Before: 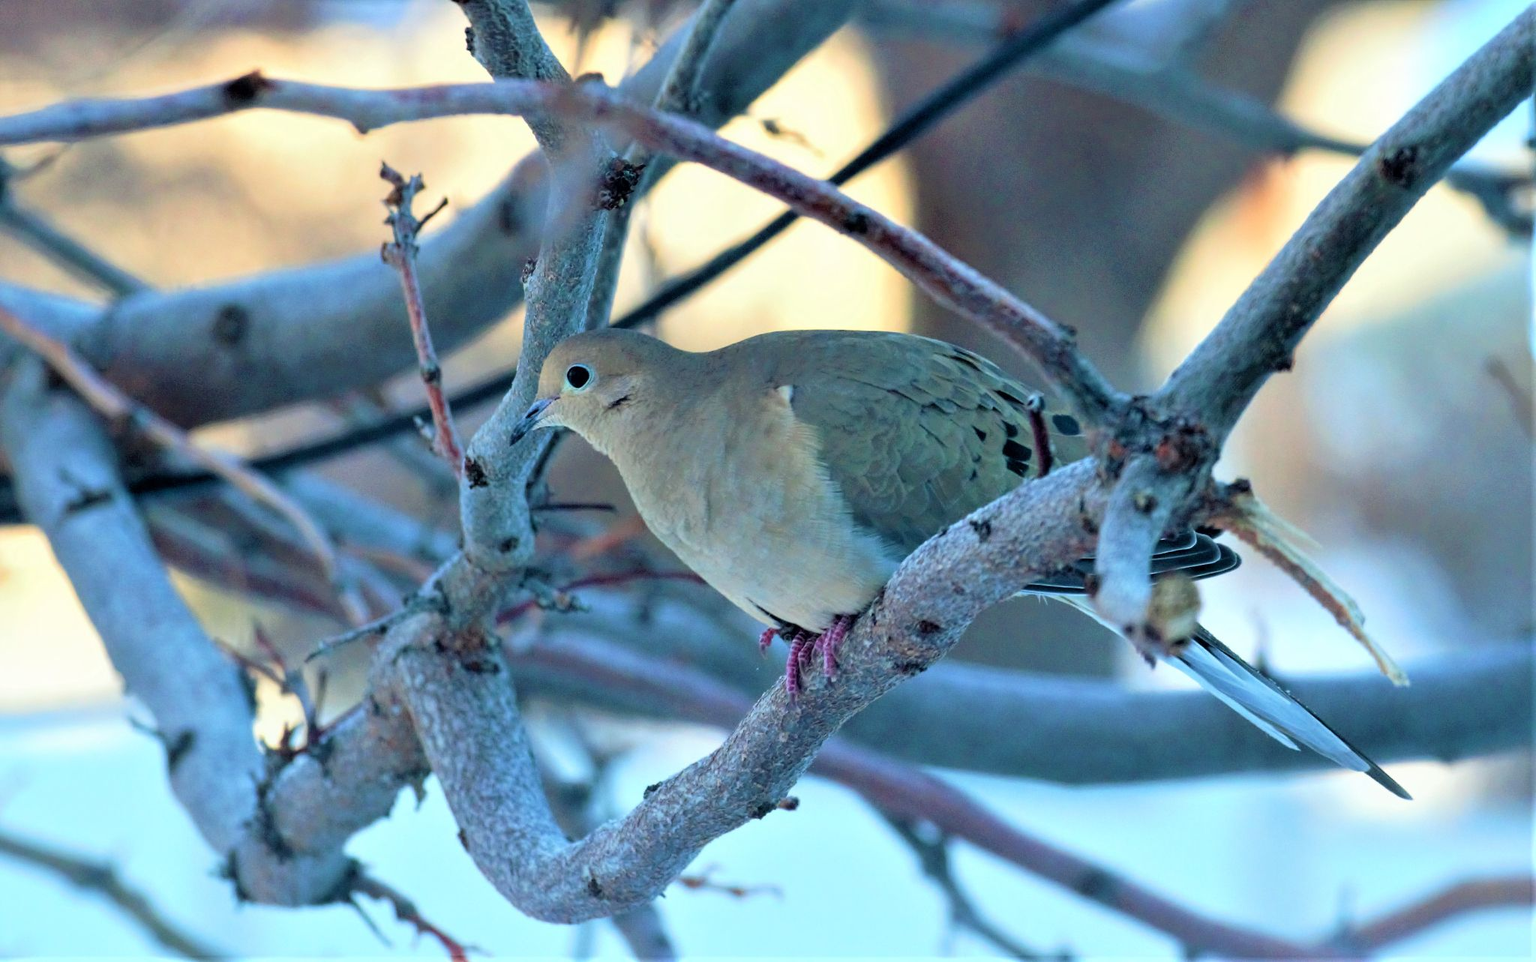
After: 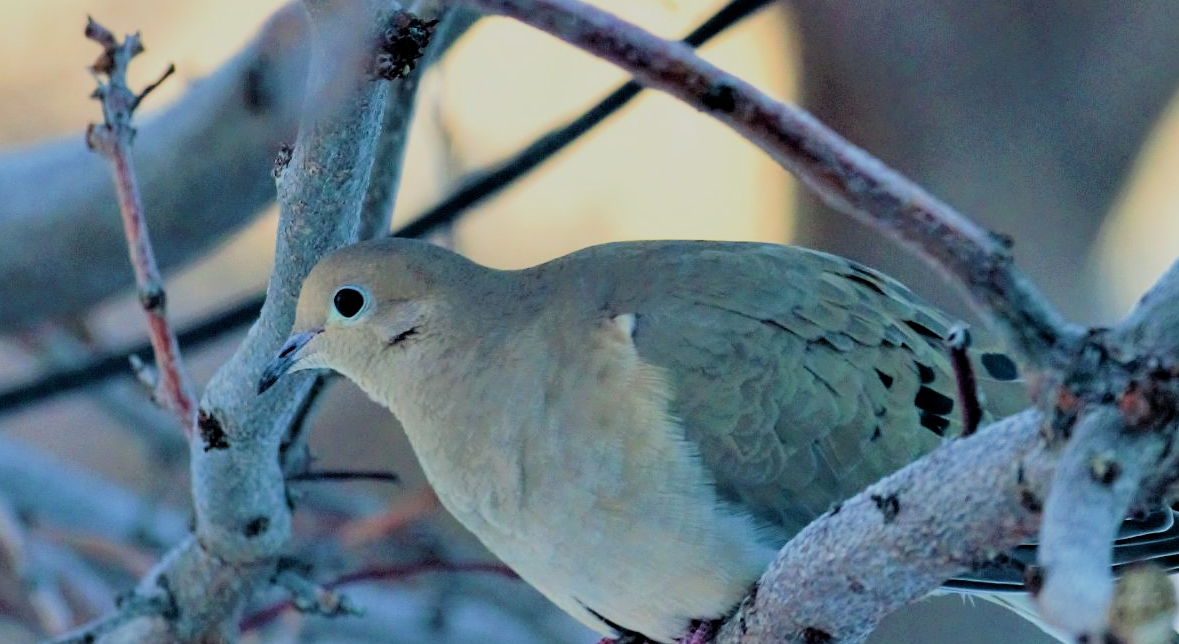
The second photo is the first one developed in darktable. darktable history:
crop: left 20.631%, top 15.65%, right 21.754%, bottom 34.056%
filmic rgb: black relative exposure -7.65 EV, white relative exposure 4.56 EV, hardness 3.61
